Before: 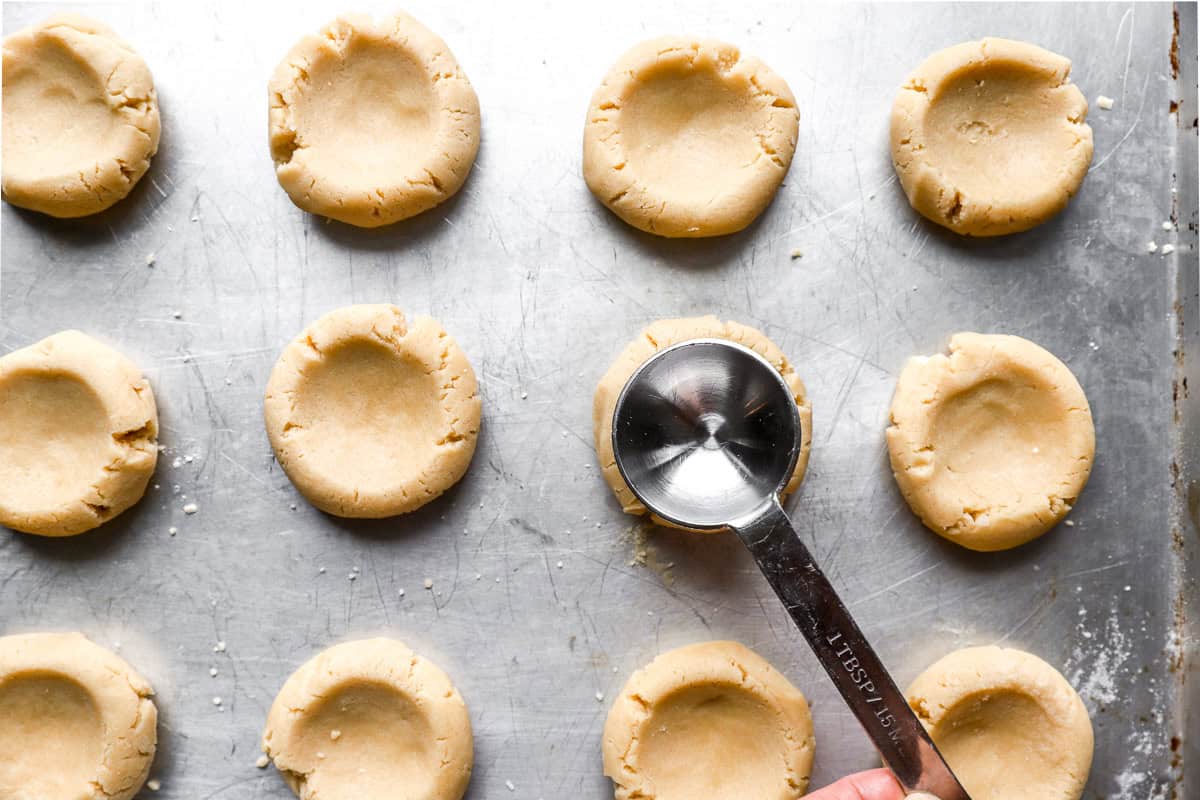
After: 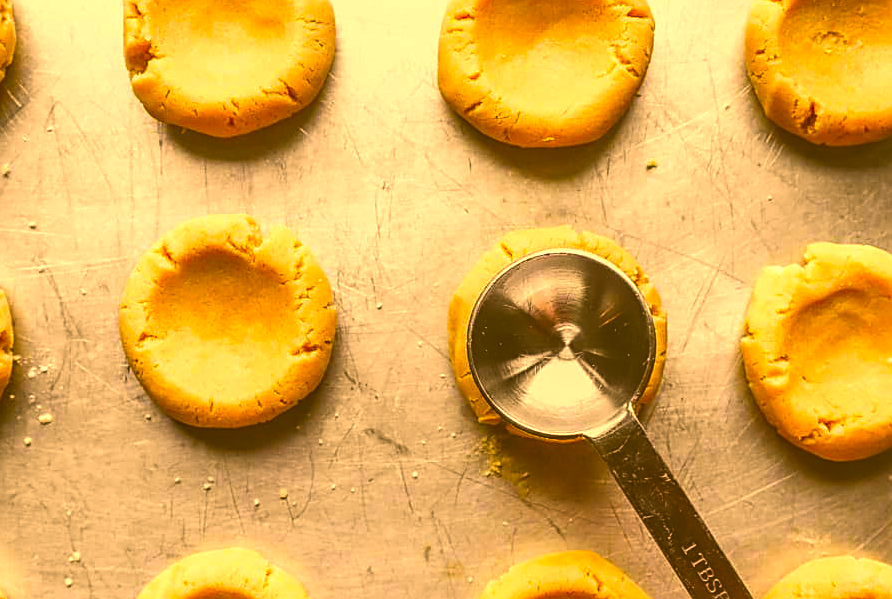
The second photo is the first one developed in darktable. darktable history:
crop and rotate: left 12.101%, top 11.375%, right 13.565%, bottom 13.687%
sharpen: on, module defaults
local contrast: detail 130%
exposure: black level correction -0.041, exposure 0.062 EV, compensate highlight preservation false
color correction: highlights a* 11.02, highlights b* 29.86, shadows a* 2.76, shadows b* 16.84, saturation 1.74
